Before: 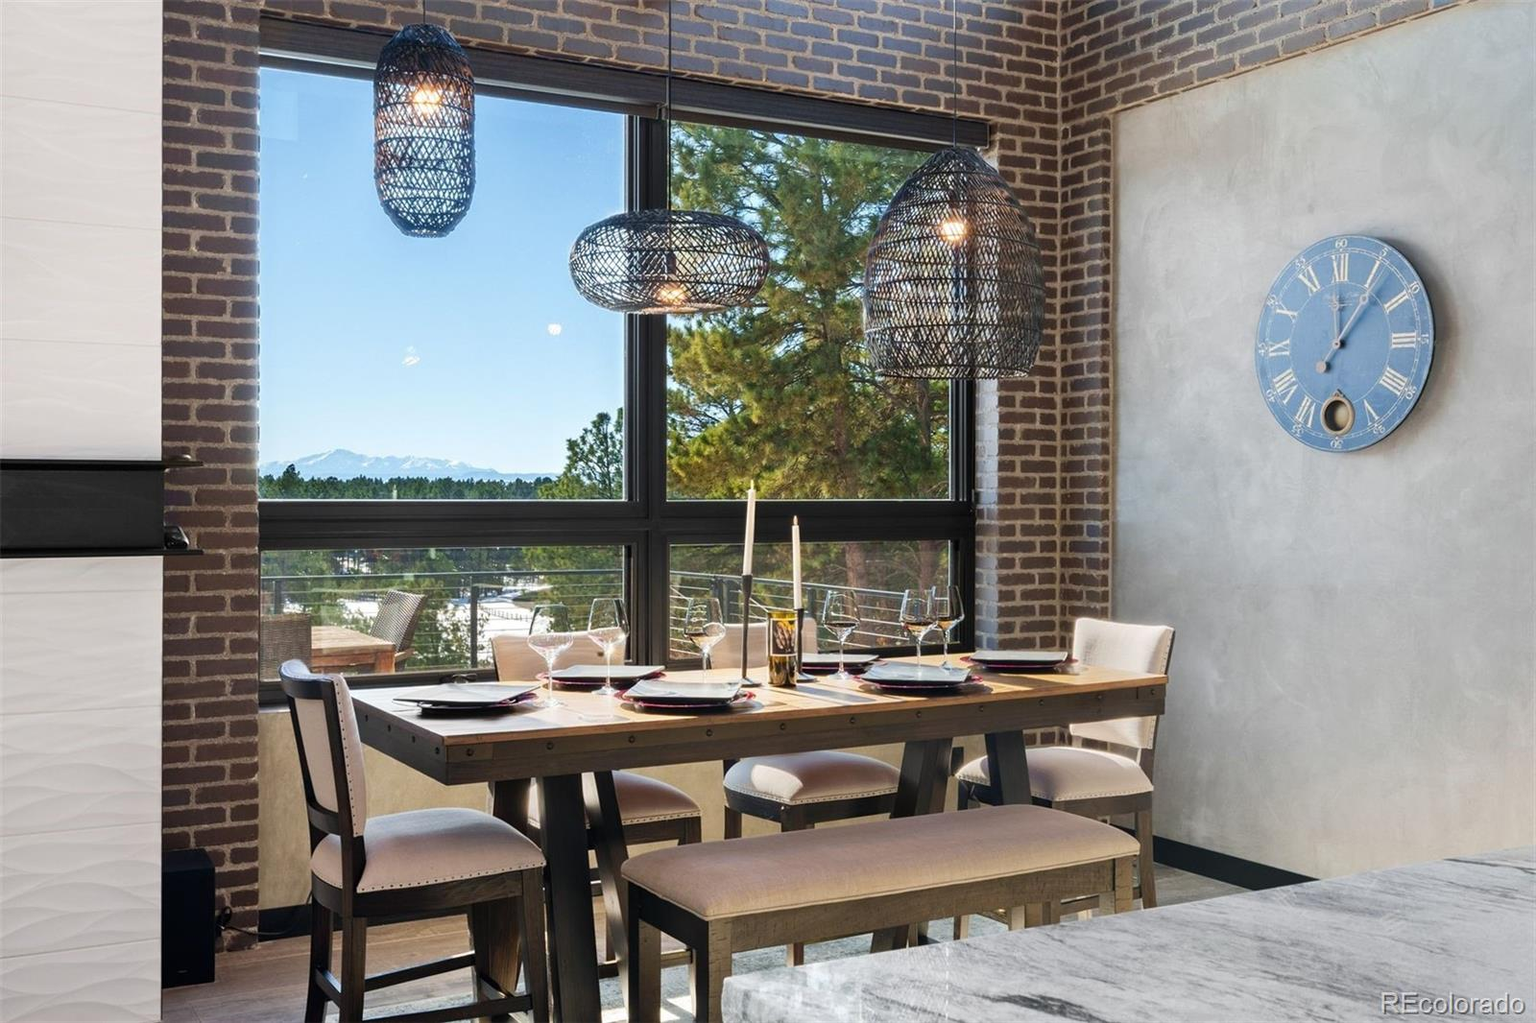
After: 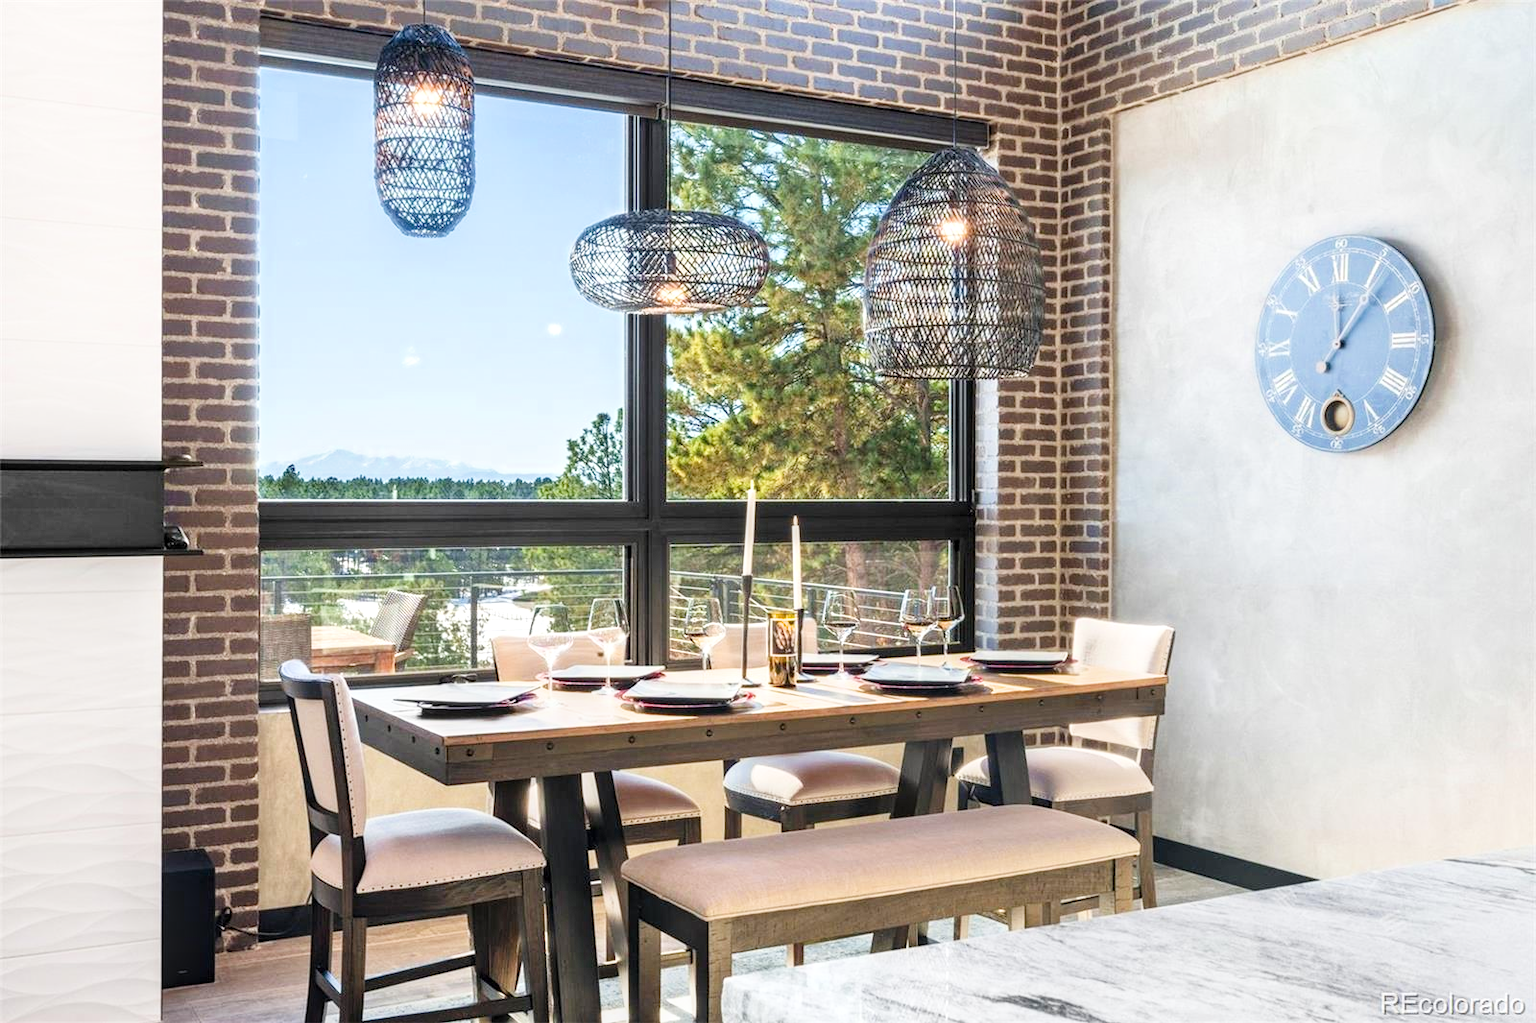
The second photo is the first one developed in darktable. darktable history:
exposure: black level correction 0, exposure 1.389 EV, compensate exposure bias true, compensate highlight preservation false
filmic rgb: black relative exposure -8 EV, white relative exposure 3.88 EV, hardness 4.27, contrast in shadows safe
local contrast: detail 130%
